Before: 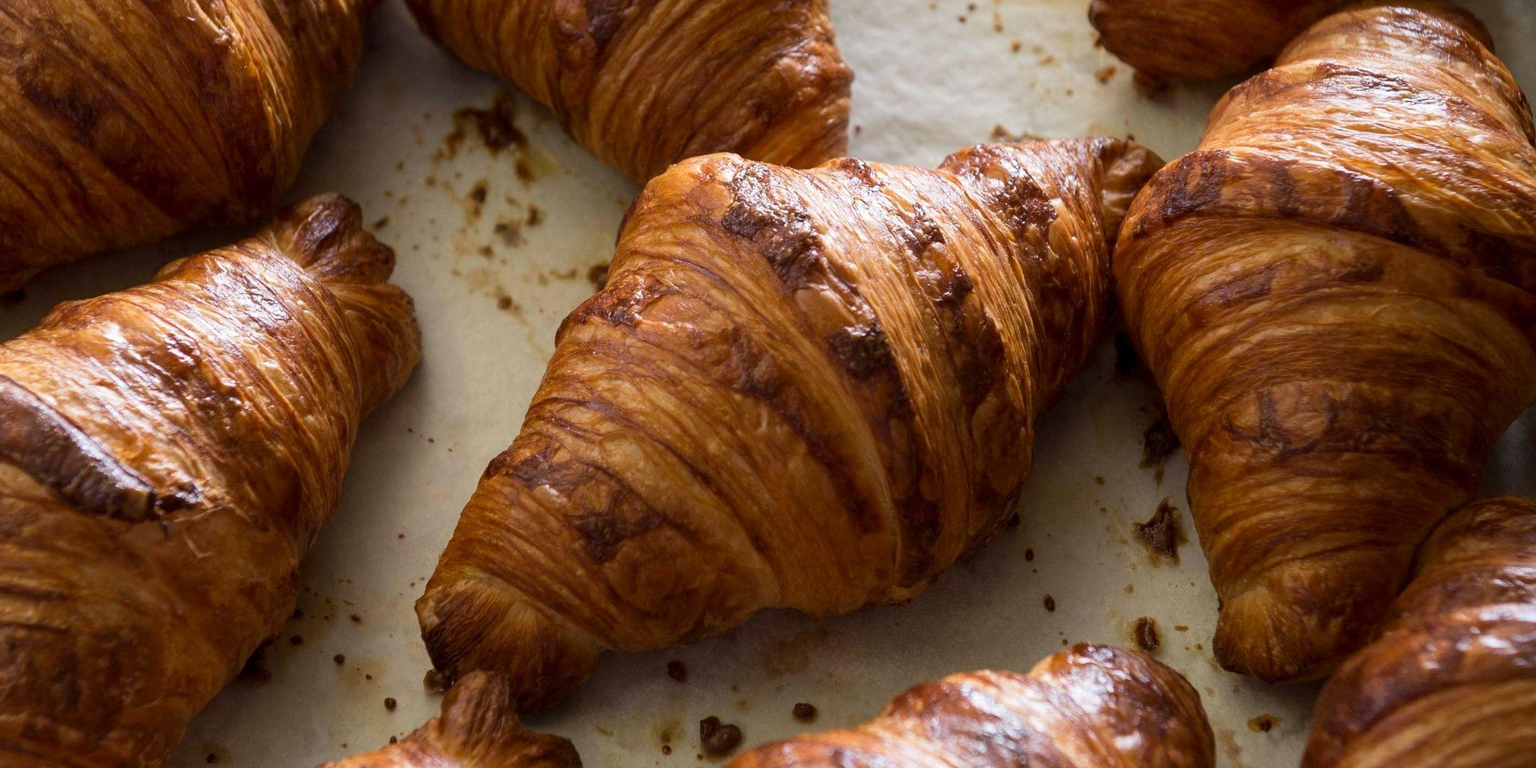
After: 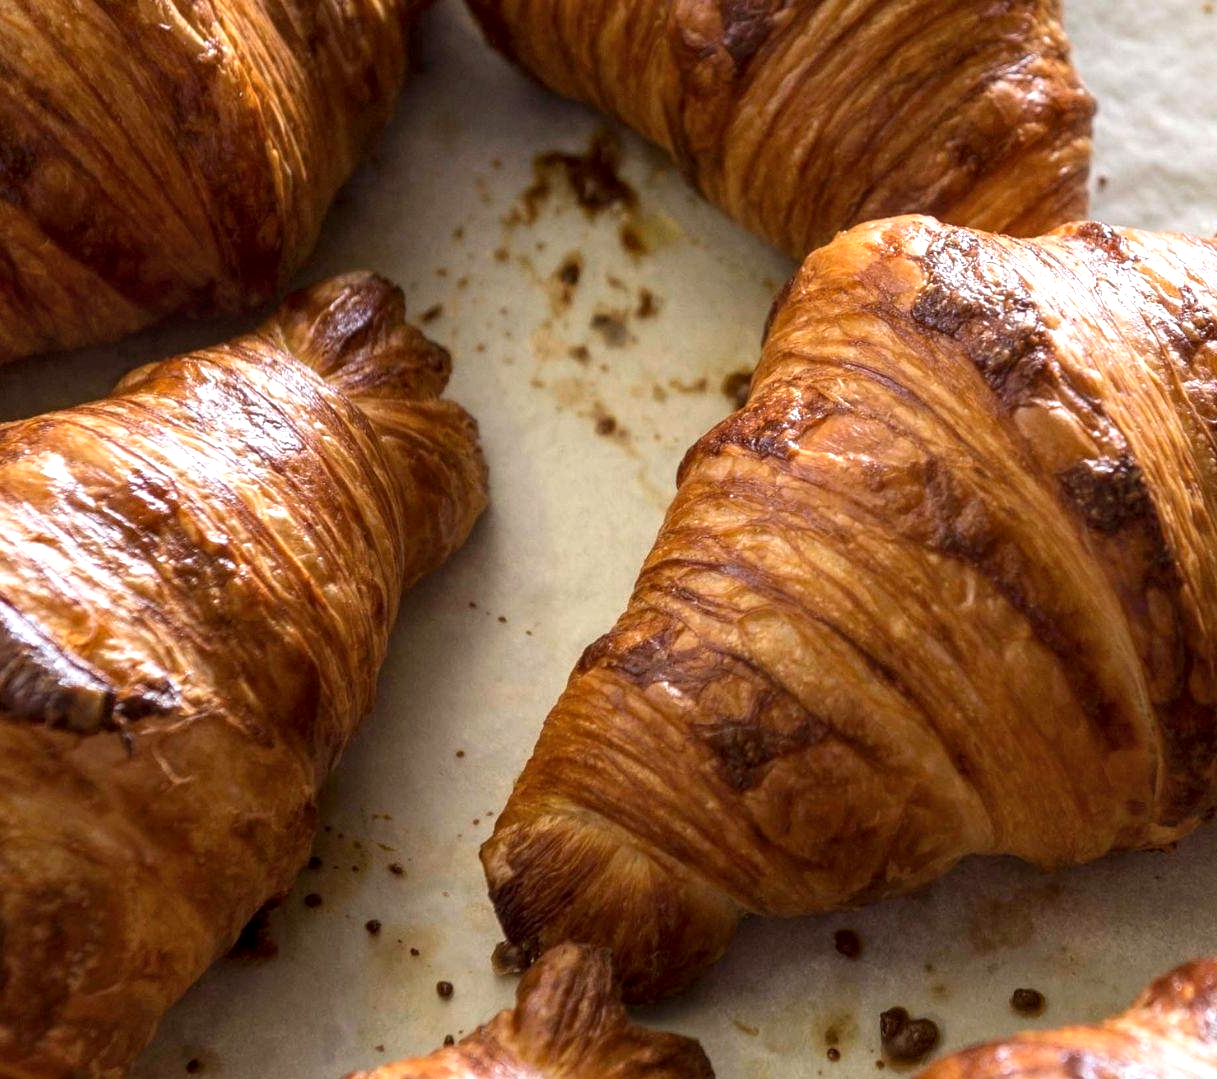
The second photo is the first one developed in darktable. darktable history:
local contrast: on, module defaults
crop: left 4.861%, right 38.756%
exposure: black level correction 0, exposure 0.499 EV, compensate exposure bias true, compensate highlight preservation false
